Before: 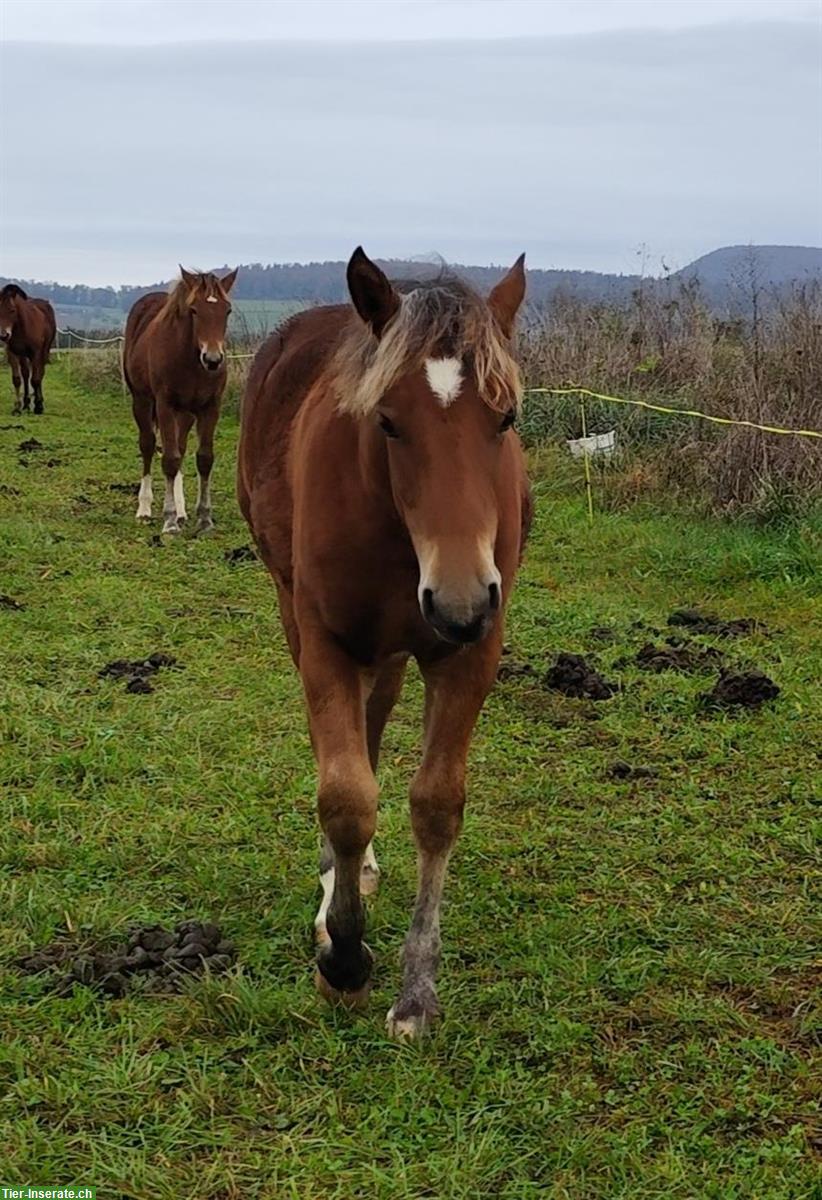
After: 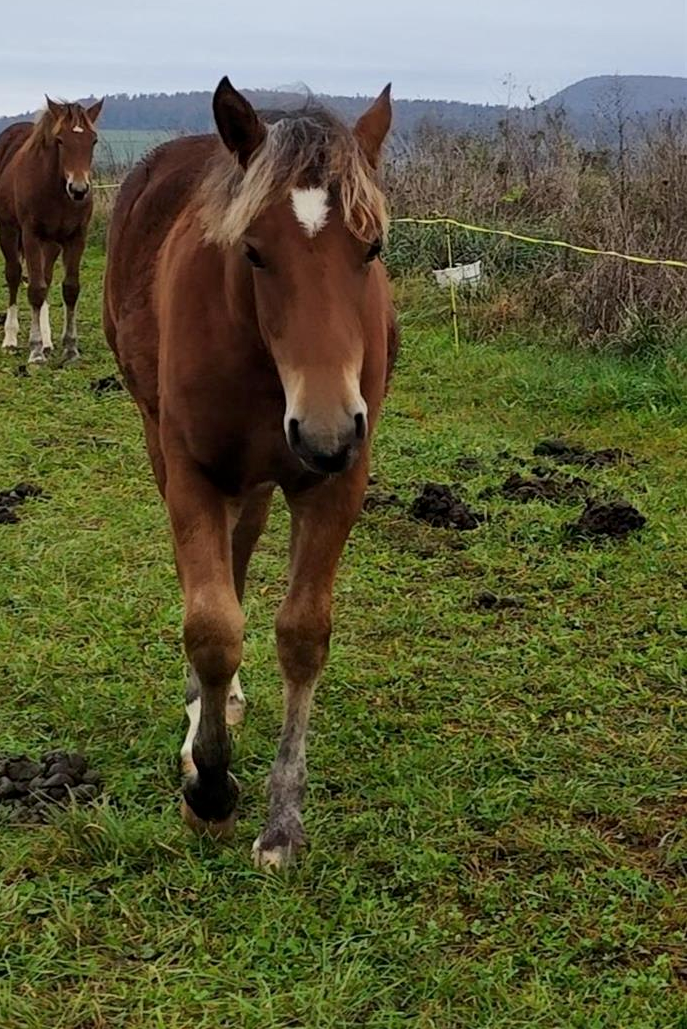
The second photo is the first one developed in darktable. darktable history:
local contrast: mode bilateral grid, contrast 20, coarseness 50, detail 120%, midtone range 0.2
crop: left 16.315%, top 14.246%
